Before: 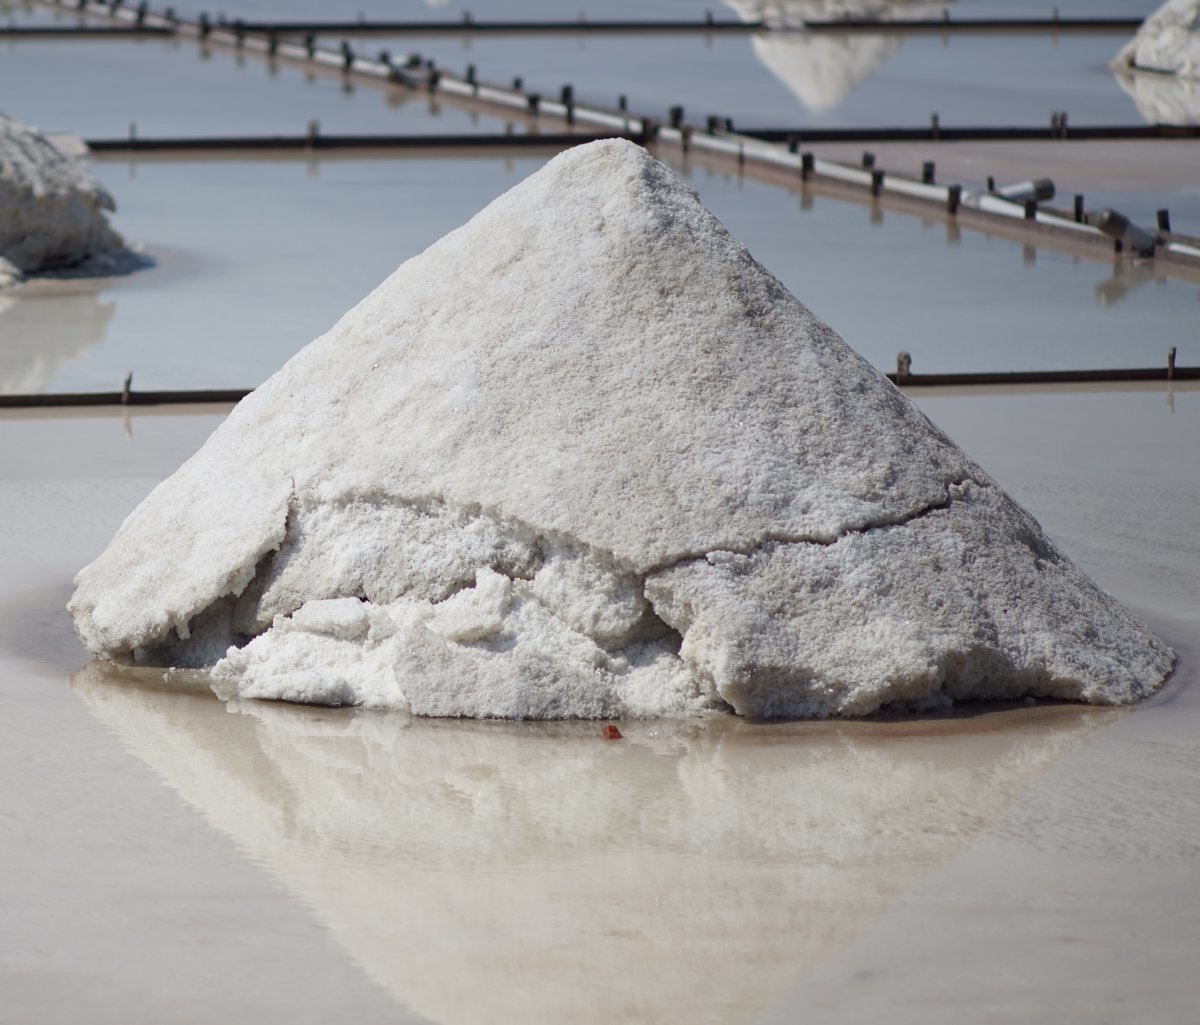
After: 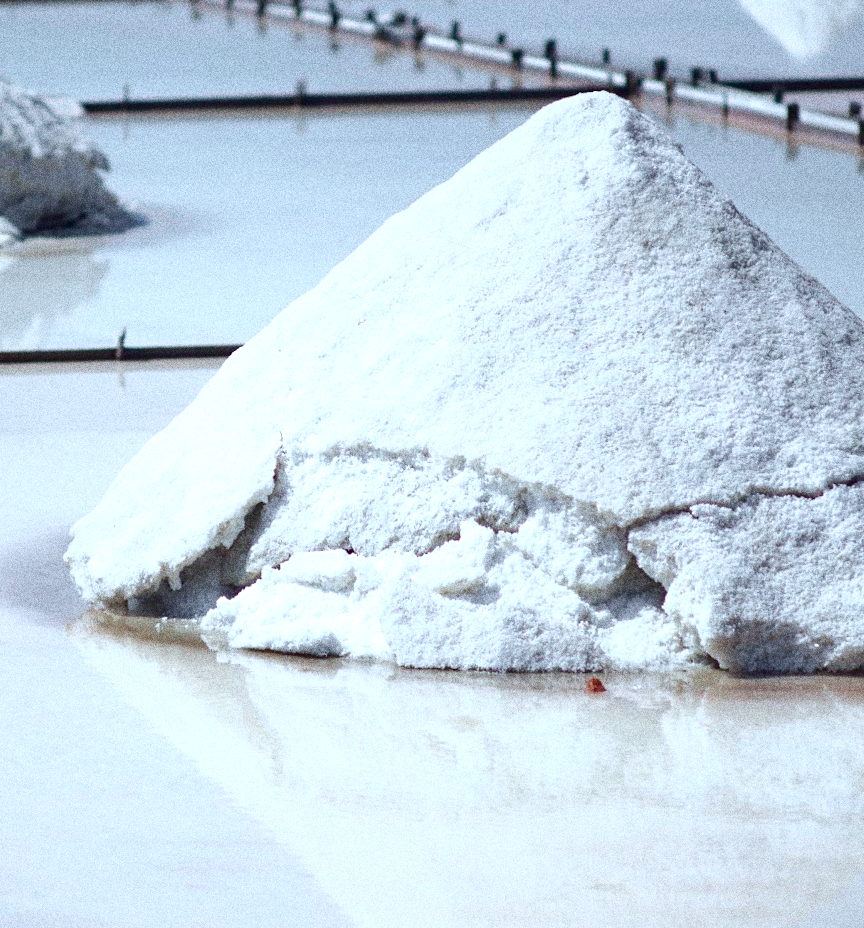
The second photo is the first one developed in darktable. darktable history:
contrast brightness saturation: brightness -0.09
crop: top 5.803%, right 27.864%, bottom 5.804%
tone curve: curves: ch0 [(0, 0.023) (0.087, 0.065) (0.184, 0.168) (0.45, 0.54) (0.57, 0.683) (0.722, 0.825) (0.877, 0.948) (1, 1)]; ch1 [(0, 0) (0.388, 0.369) (0.44, 0.44) (0.489, 0.481) (0.534, 0.551) (0.657, 0.659) (1, 1)]; ch2 [(0, 0) (0.353, 0.317) (0.408, 0.427) (0.472, 0.46) (0.5, 0.496) (0.537, 0.539) (0.576, 0.592) (0.625, 0.631) (1, 1)], color space Lab, independent channels, preserve colors none
white balance: red 0.924, blue 1.095
exposure: black level correction 0.001, exposure 1 EV, compensate highlight preservation false
grain: coarseness 14.49 ISO, strength 48.04%, mid-tones bias 35%
tone equalizer: -8 EV 0.25 EV, -7 EV 0.417 EV, -6 EV 0.417 EV, -5 EV 0.25 EV, -3 EV -0.25 EV, -2 EV -0.417 EV, -1 EV -0.417 EV, +0 EV -0.25 EV, edges refinement/feathering 500, mask exposure compensation -1.57 EV, preserve details guided filter
rotate and perspective: lens shift (horizontal) -0.055, automatic cropping off
